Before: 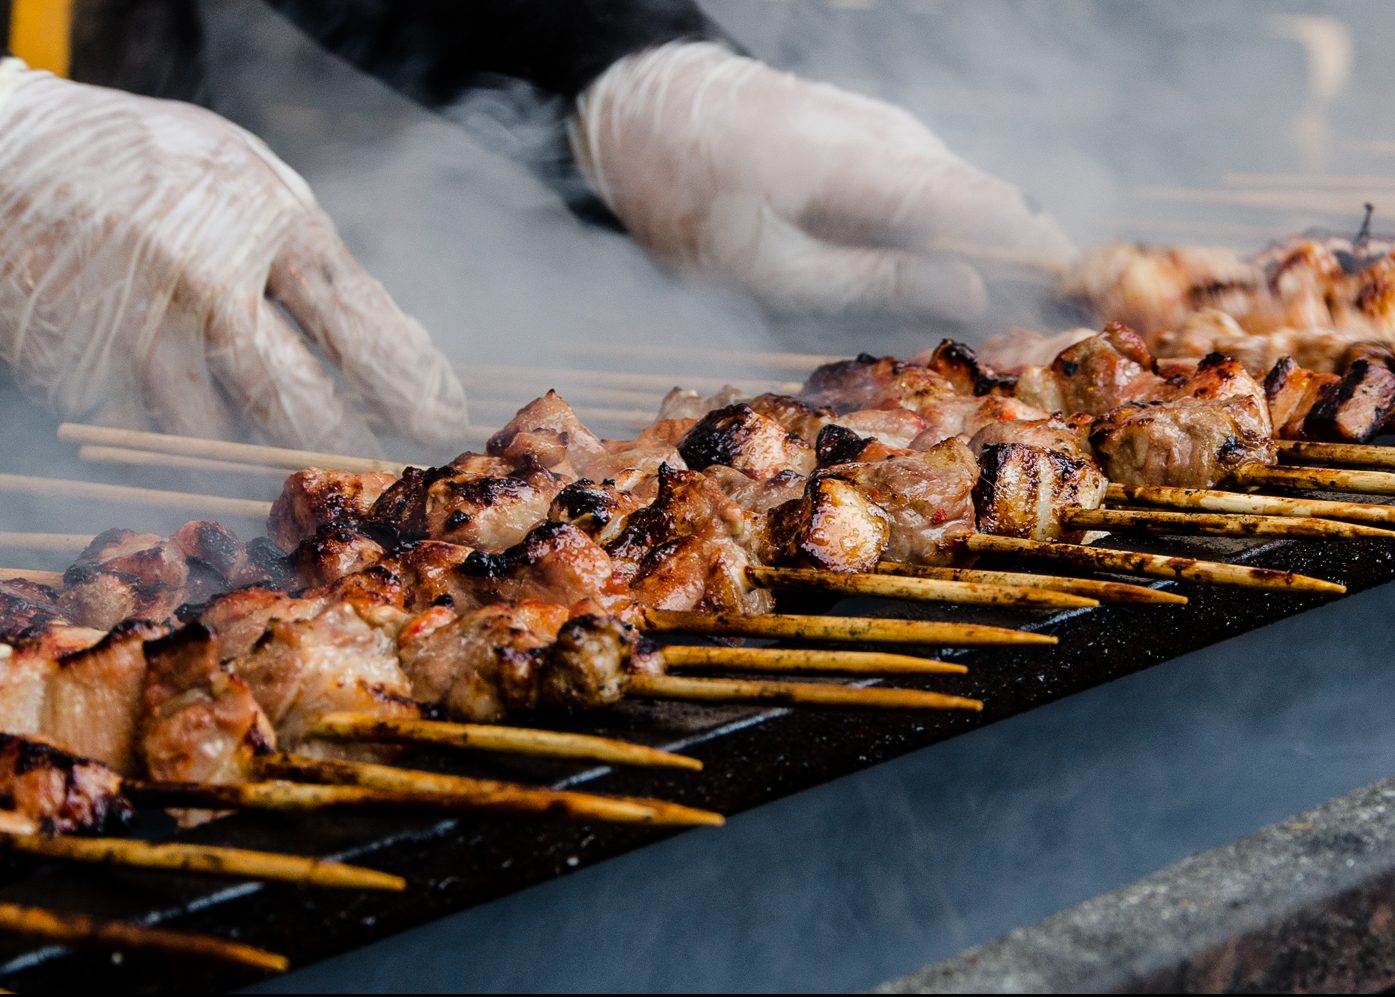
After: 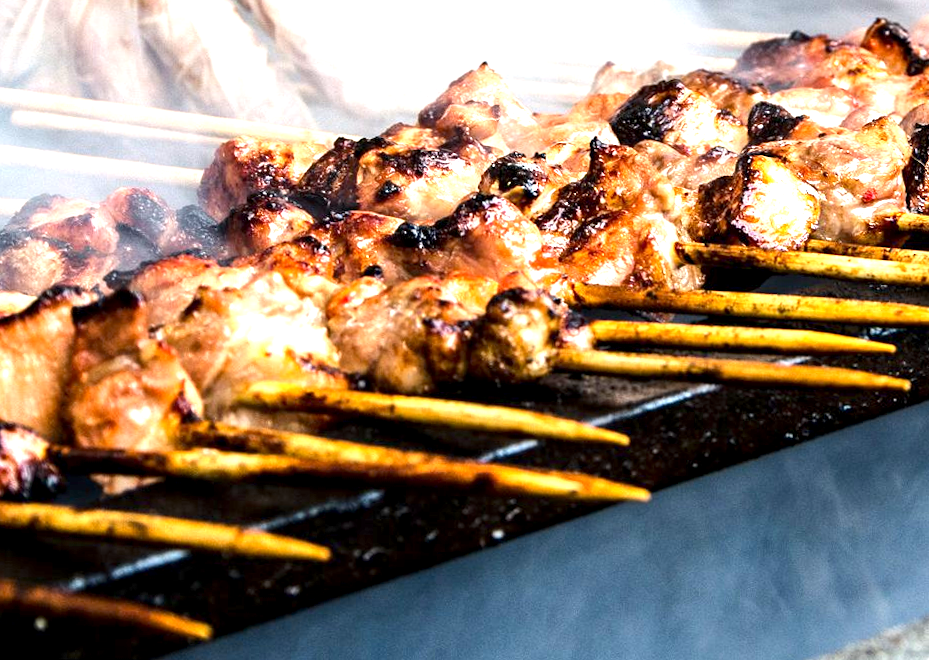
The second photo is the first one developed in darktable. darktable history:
exposure: black level correction 0.001, exposure 1.732 EV, compensate highlight preservation false
crop and rotate: angle -0.936°, left 3.979%, top 32.243%, right 27.873%
